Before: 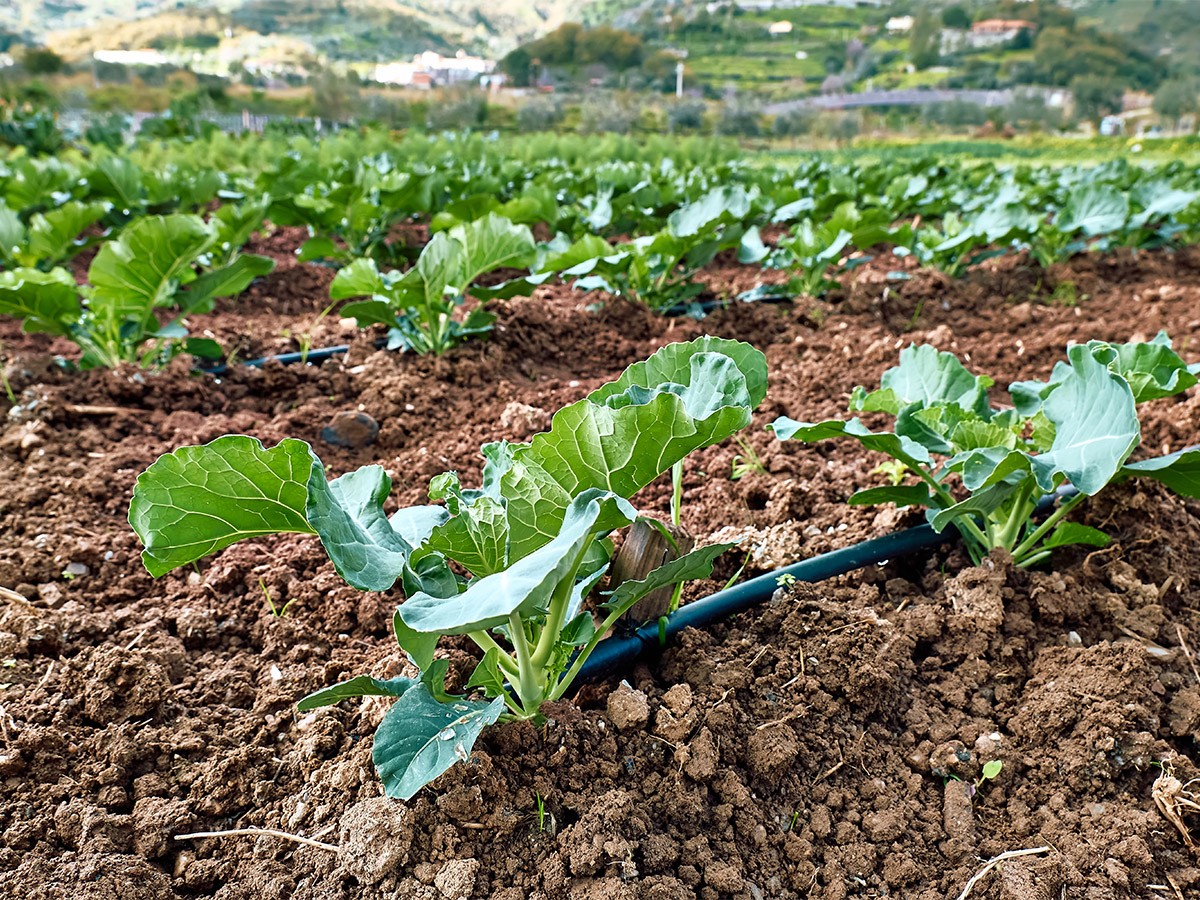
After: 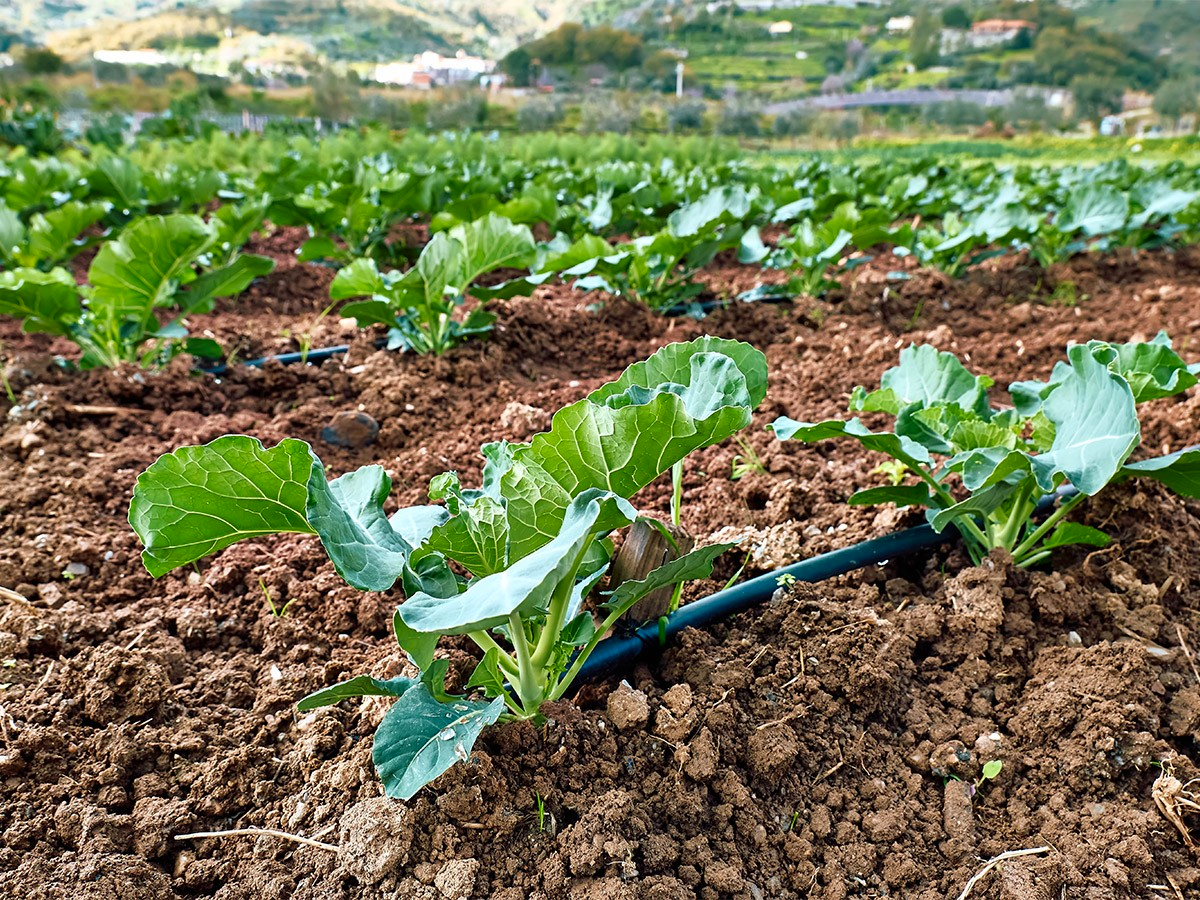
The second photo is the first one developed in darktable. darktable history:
color correction: saturation 1.11
exposure: compensate highlight preservation false
